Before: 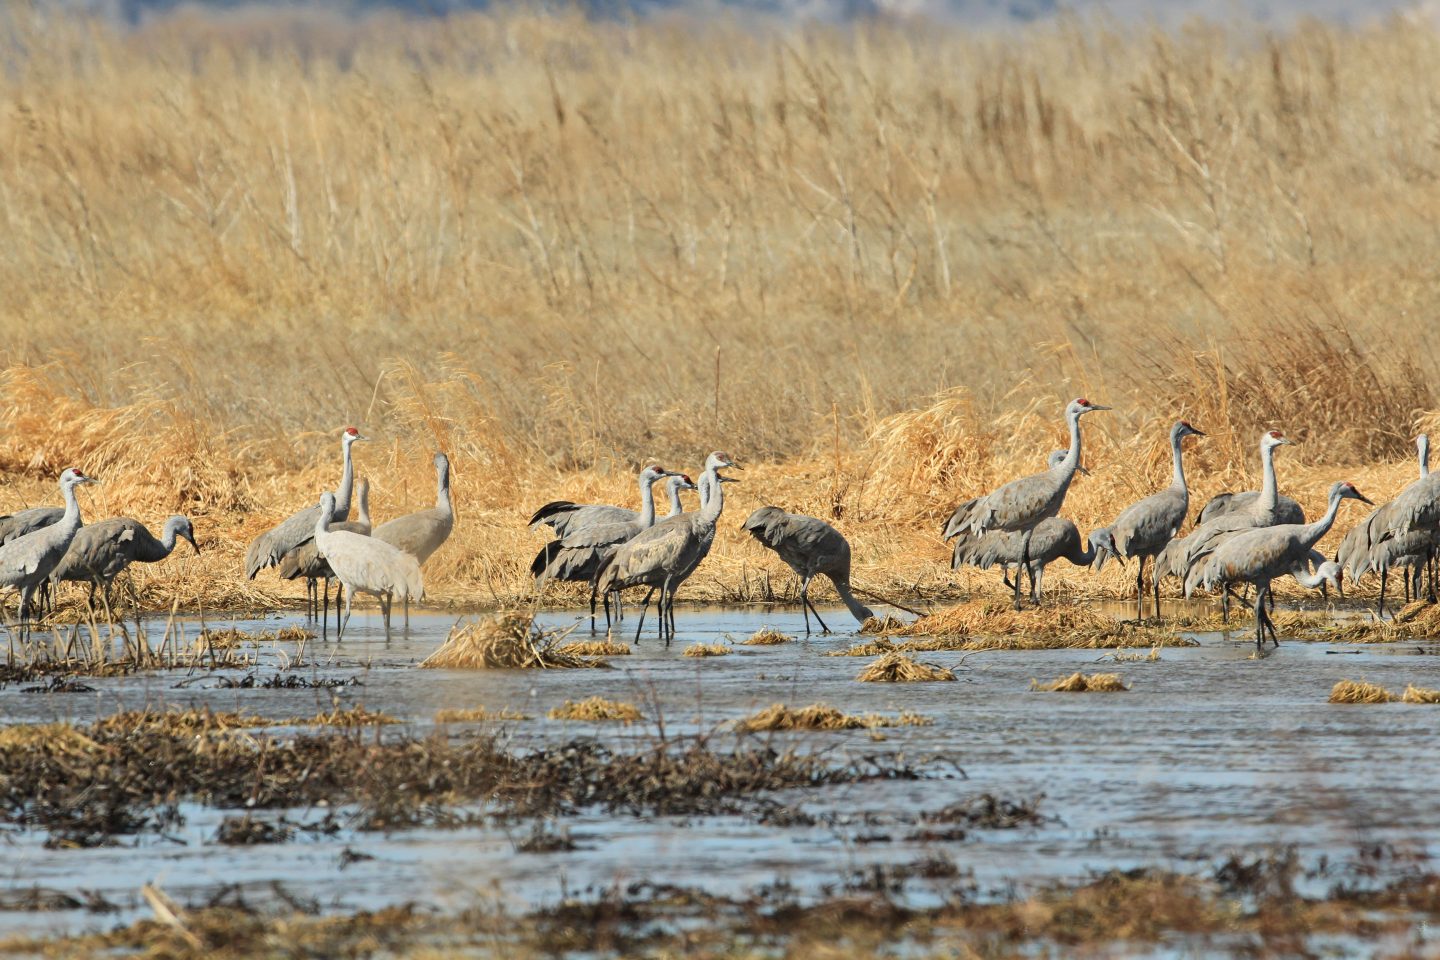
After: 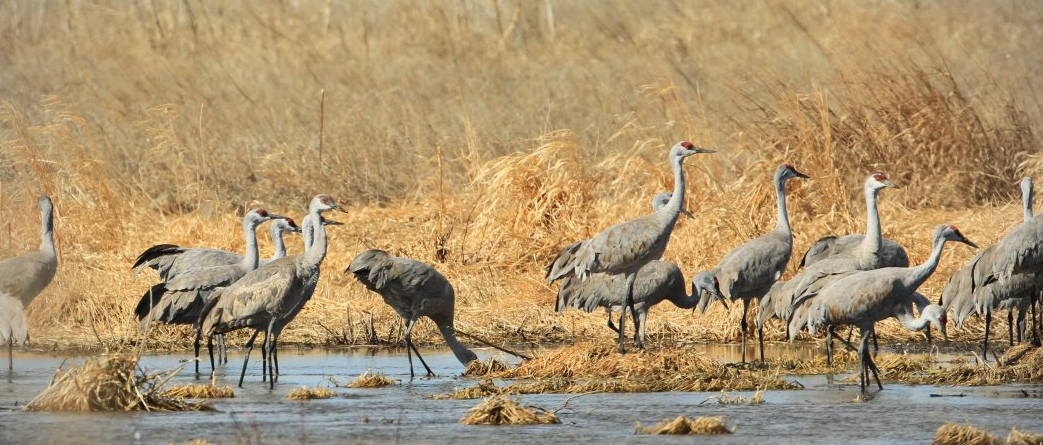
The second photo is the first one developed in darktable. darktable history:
crop and rotate: left 27.506%, top 26.869%, bottom 26.682%
vignetting: fall-off radius 61.18%
